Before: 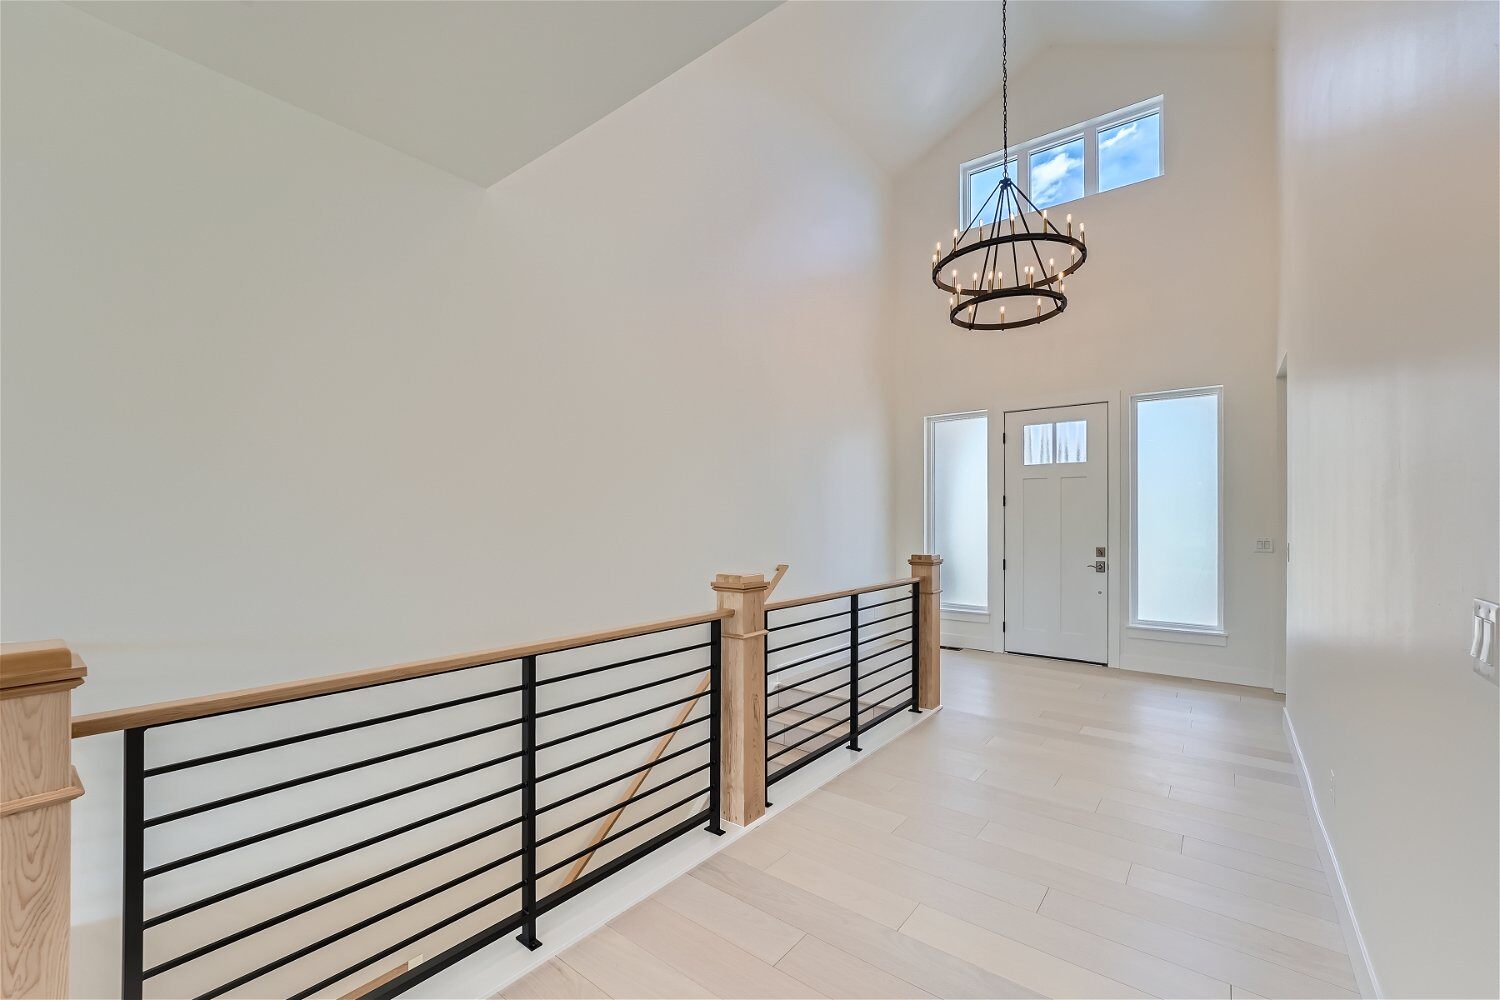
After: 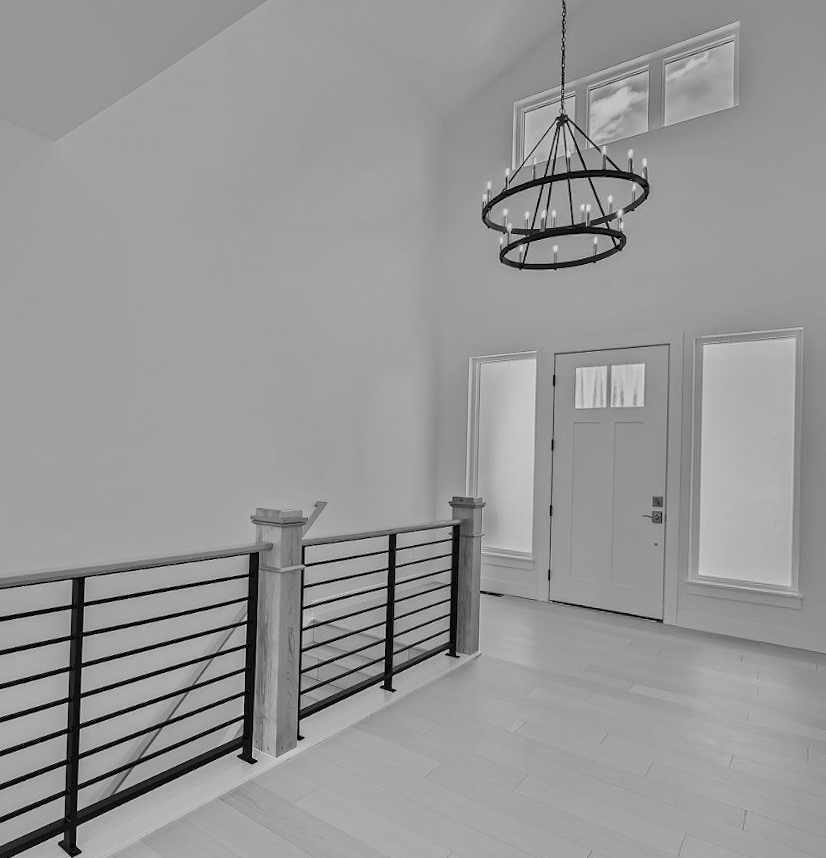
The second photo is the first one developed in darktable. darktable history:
white balance: red 0.926, green 1.003, blue 1.133
crop and rotate: left 22.516%, right 21.234%
monochrome: a 26.22, b 42.67, size 0.8
rotate and perspective: rotation 1.69°, lens shift (vertical) -0.023, lens shift (horizontal) -0.291, crop left 0.025, crop right 0.988, crop top 0.092, crop bottom 0.842
